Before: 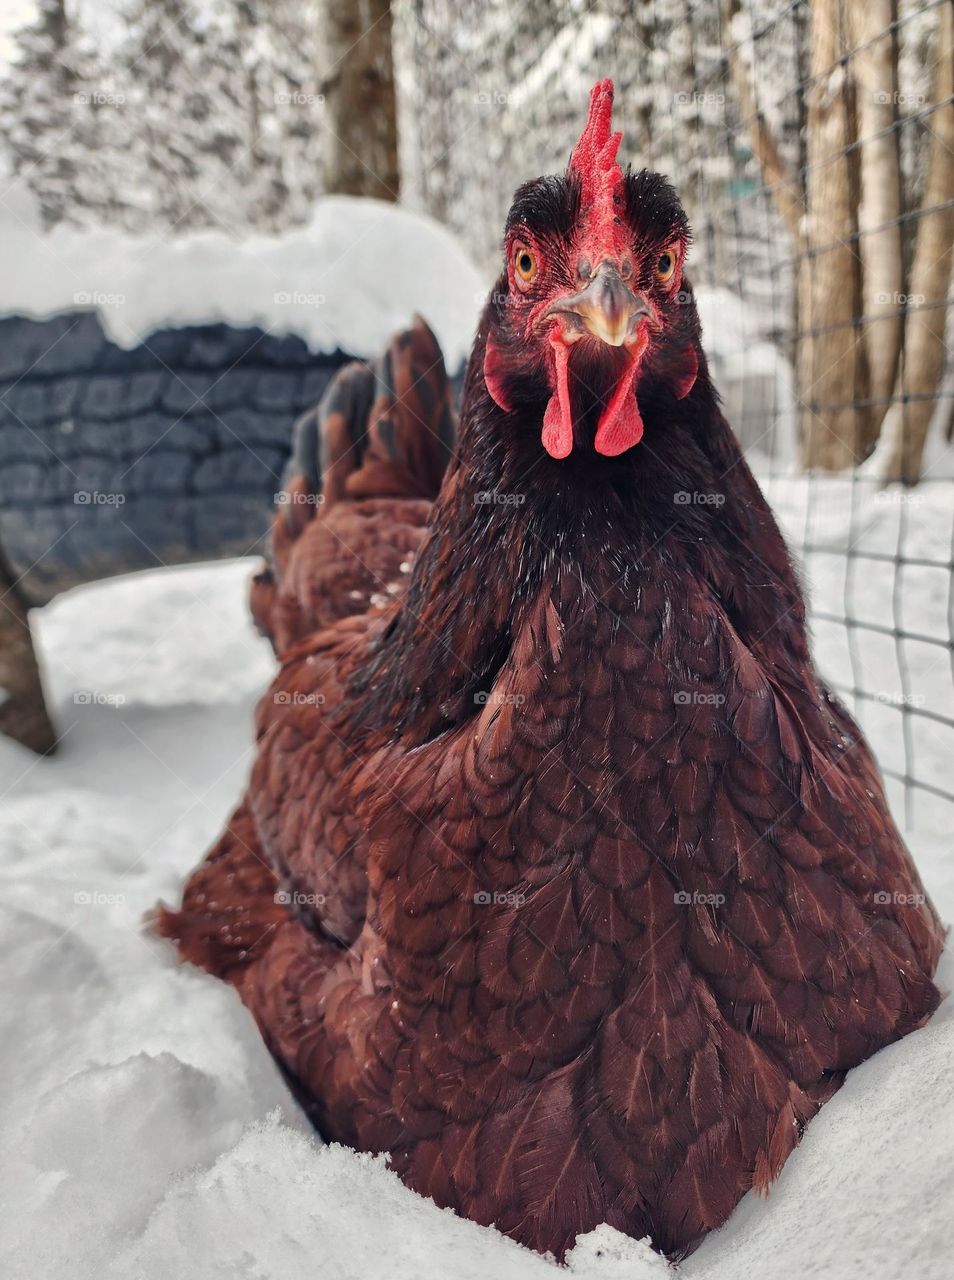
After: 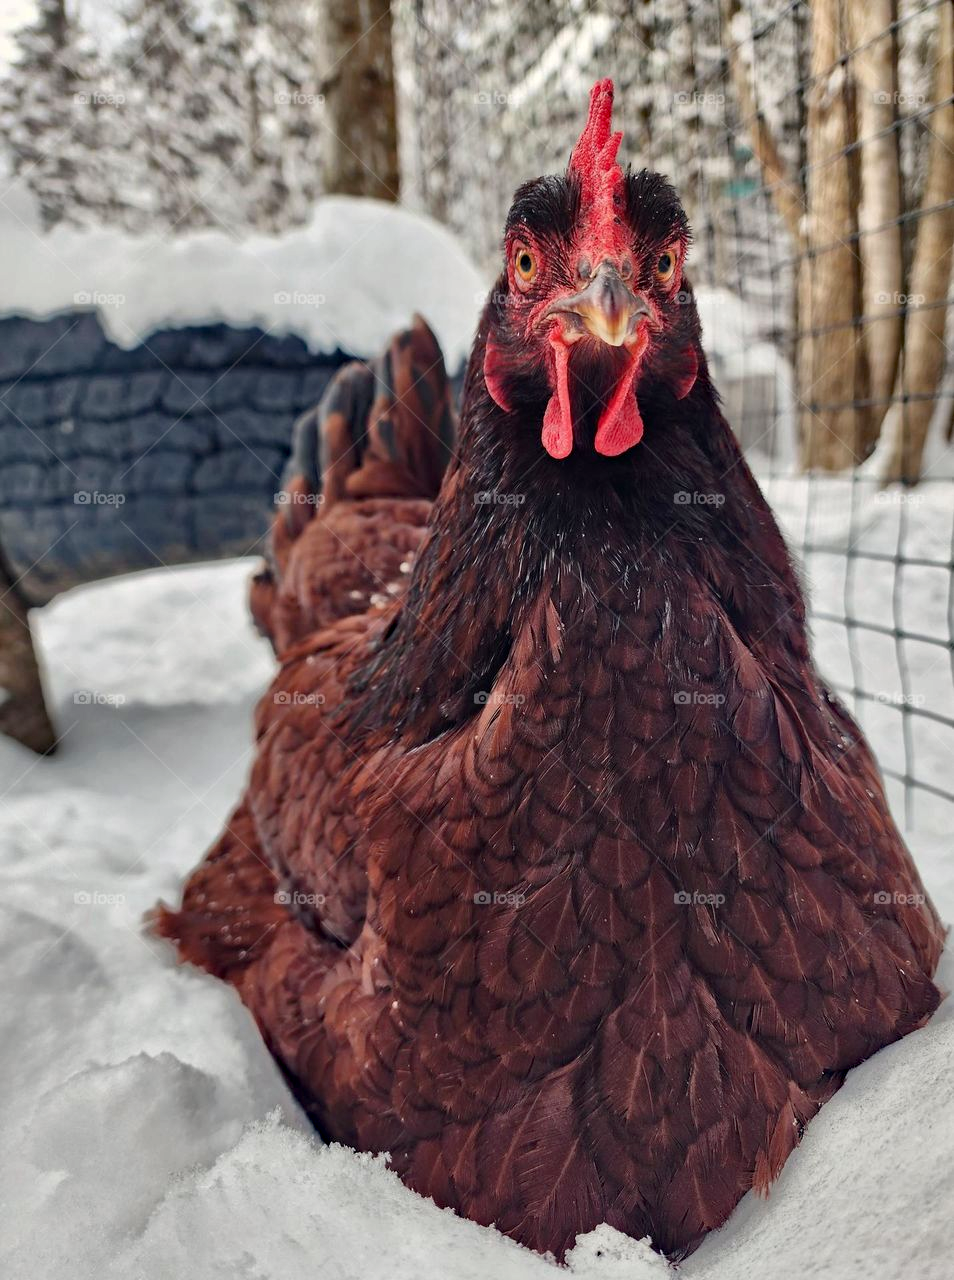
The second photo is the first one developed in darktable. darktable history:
haze removal: strength 0.282, distance 0.252, compatibility mode true, adaptive false
